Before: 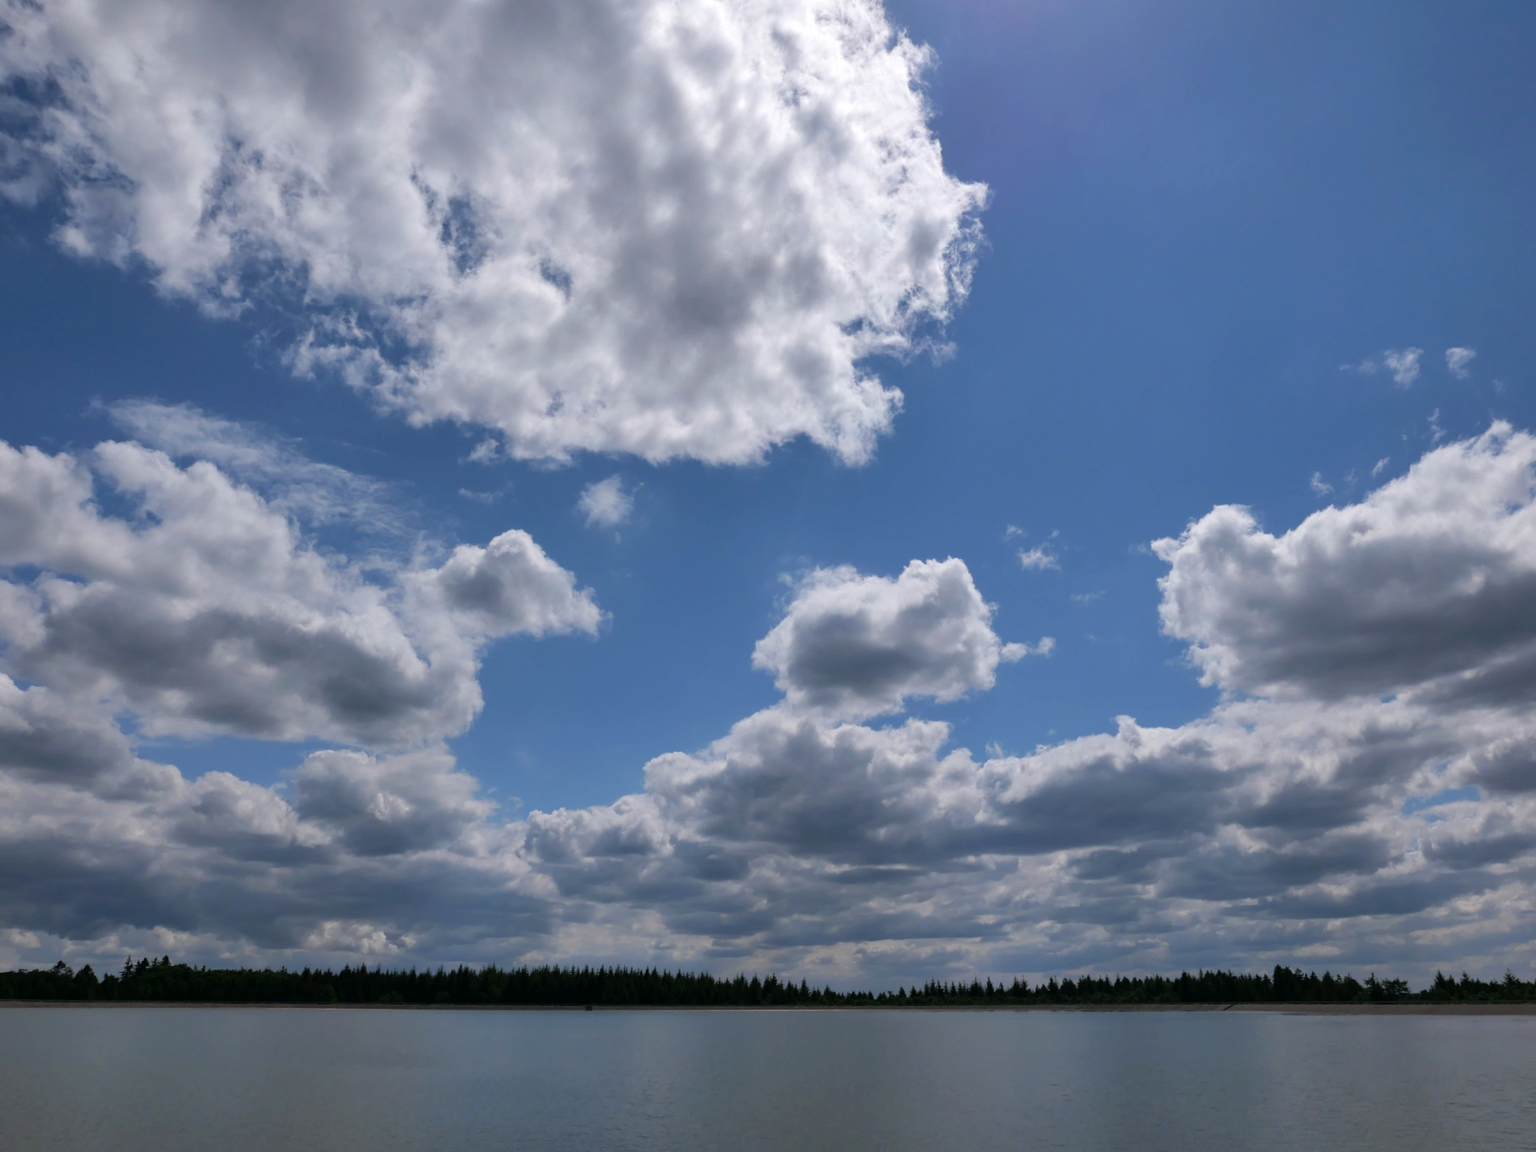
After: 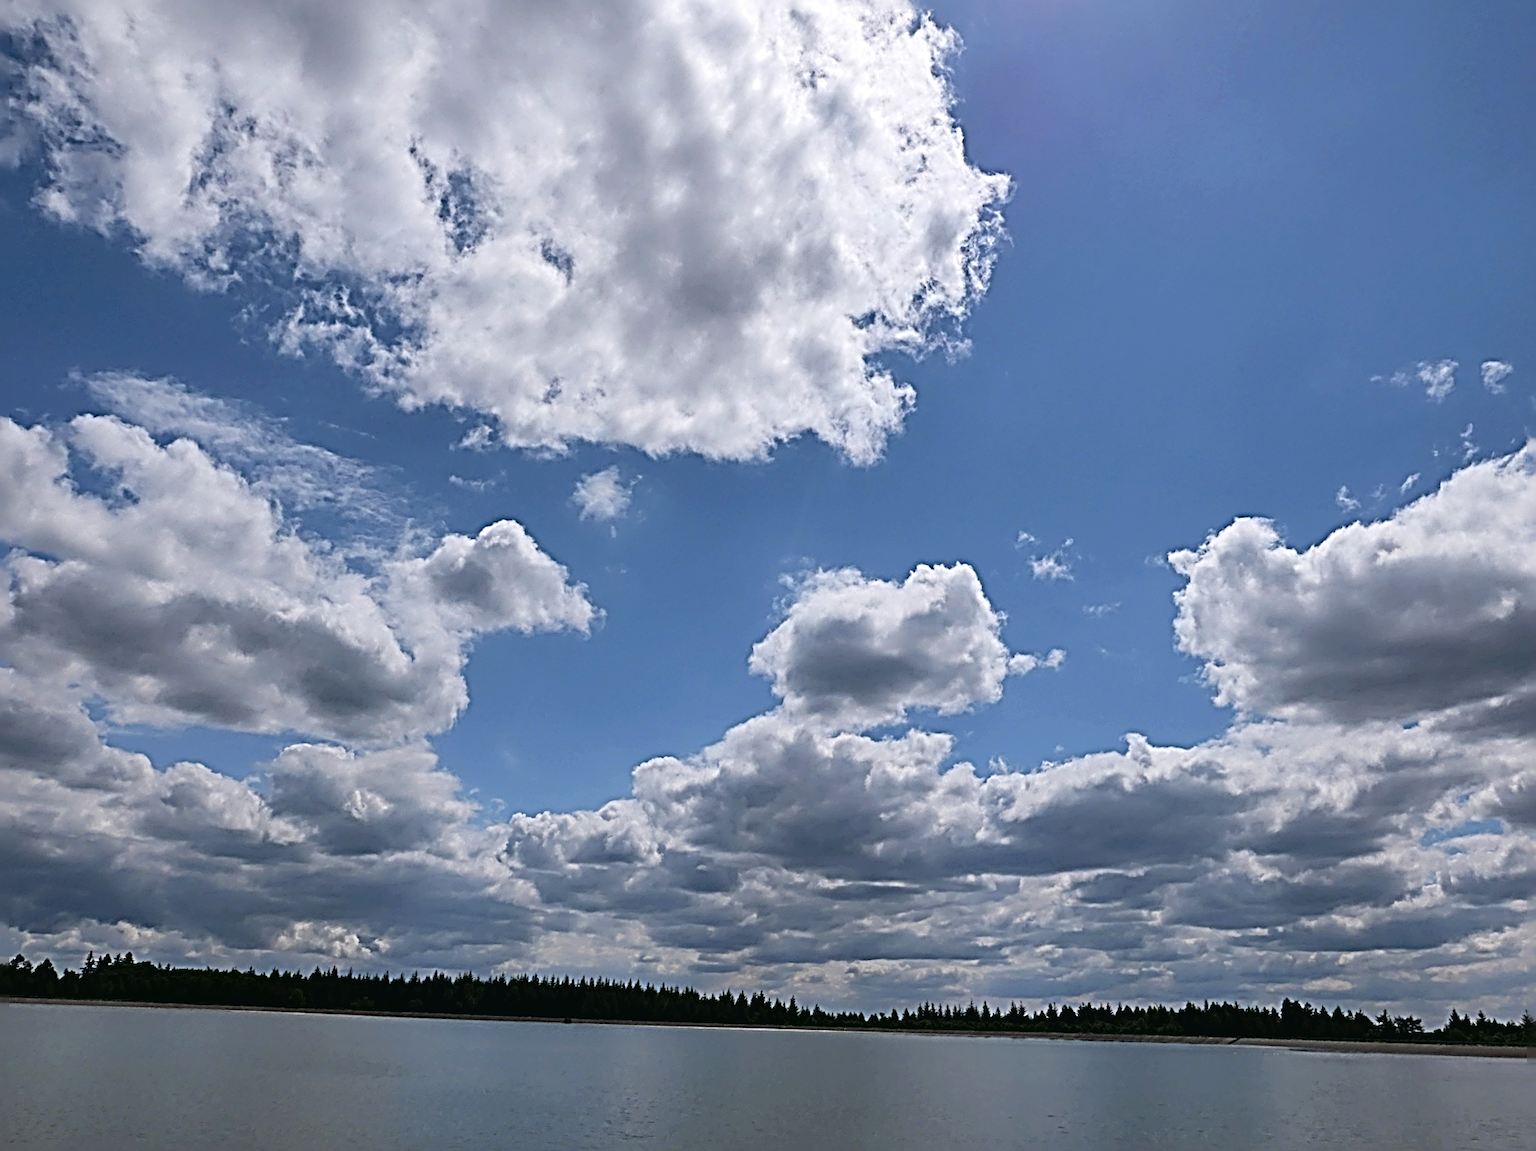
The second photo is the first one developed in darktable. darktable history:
sharpen: radius 4.026, amount 1.984
crop and rotate: angle -1.79°
tone curve: curves: ch0 [(0.016, 0.023) (0.248, 0.252) (0.732, 0.797) (1, 1)], color space Lab, independent channels, preserve colors none
